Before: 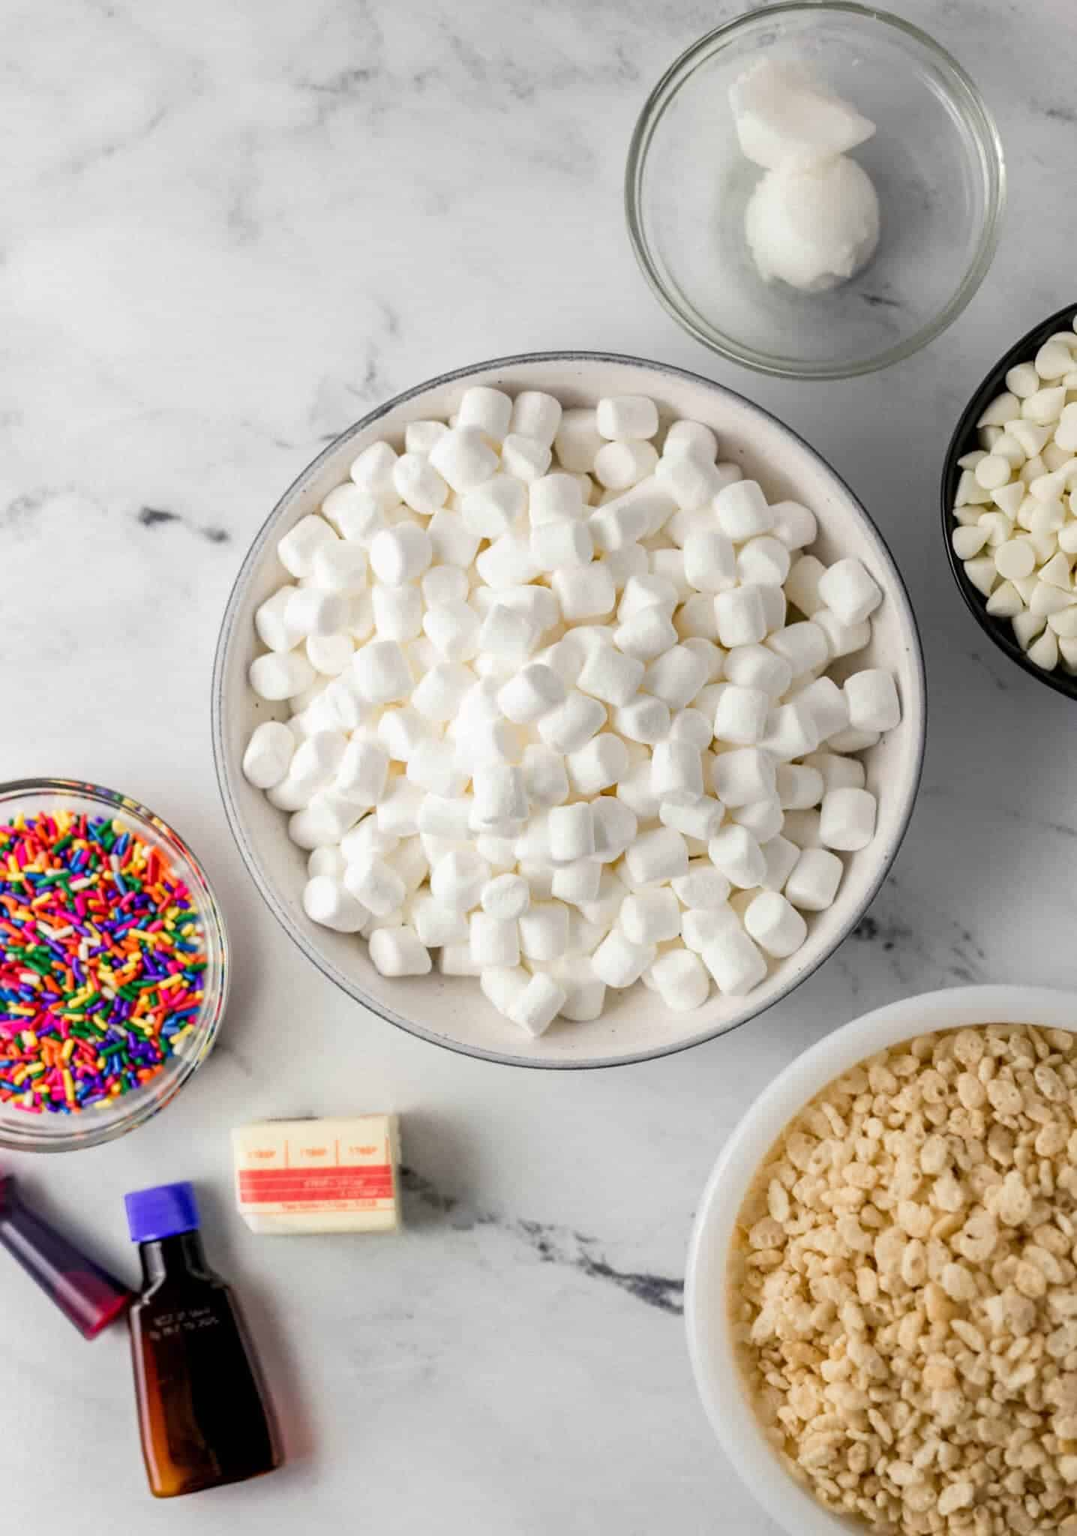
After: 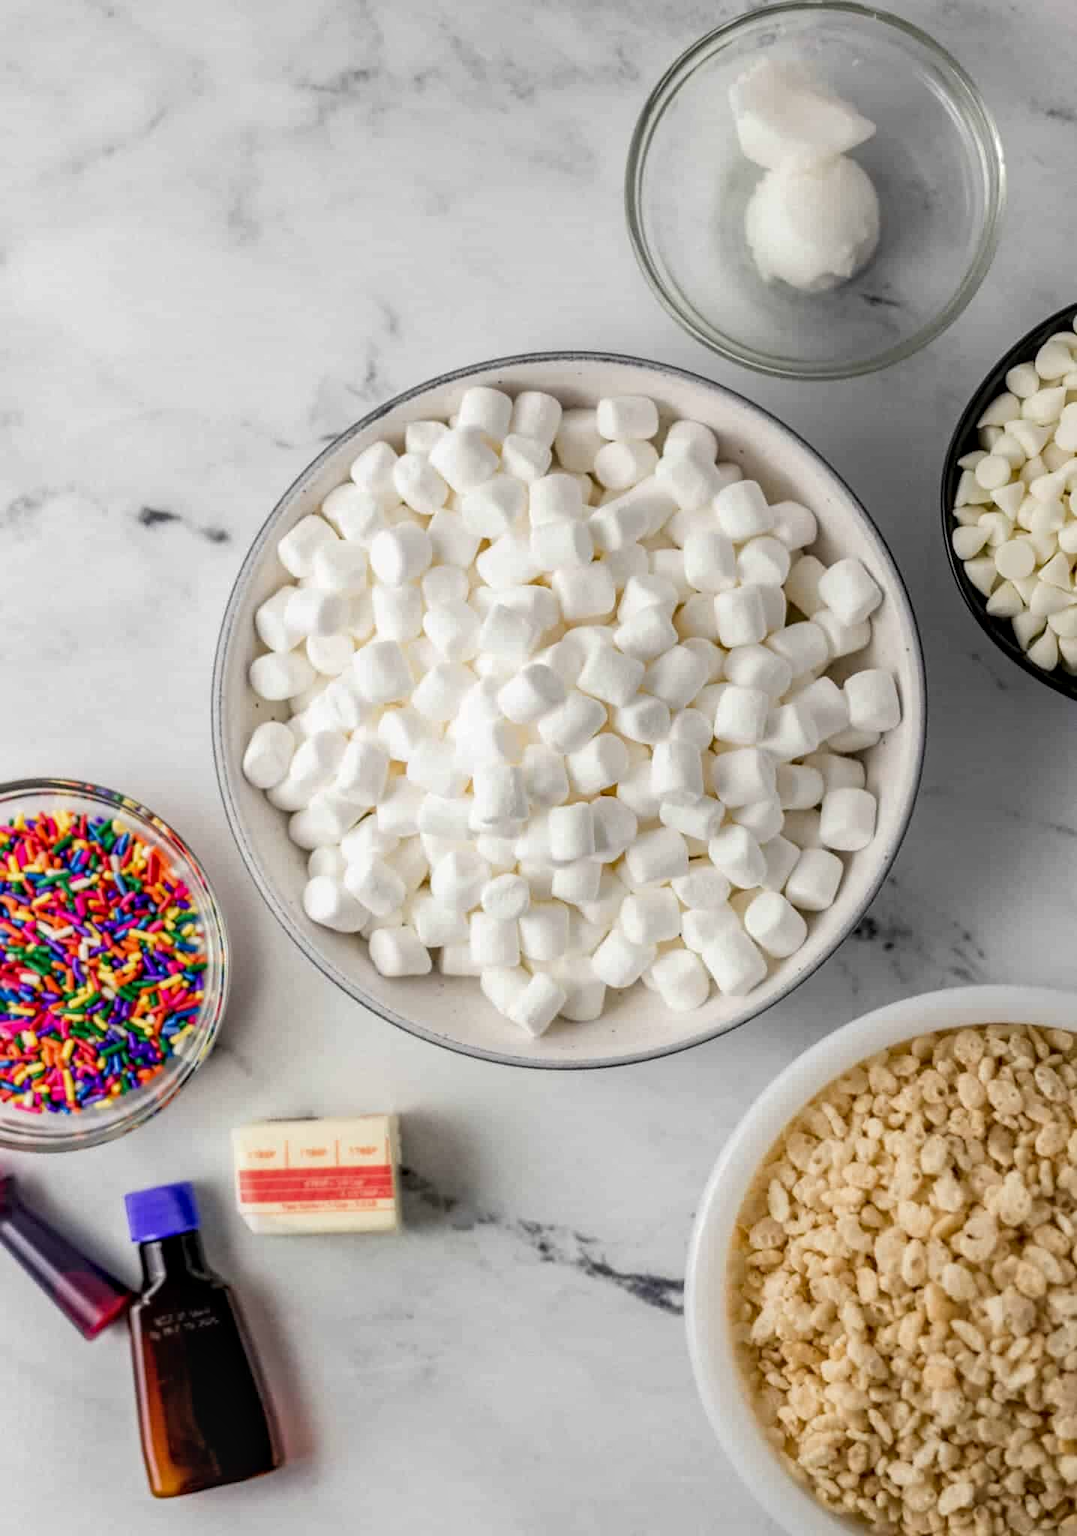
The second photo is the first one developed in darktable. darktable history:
exposure: black level correction 0.001, exposure -0.125 EV, compensate exposure bias true, compensate highlight preservation false
local contrast: on, module defaults
